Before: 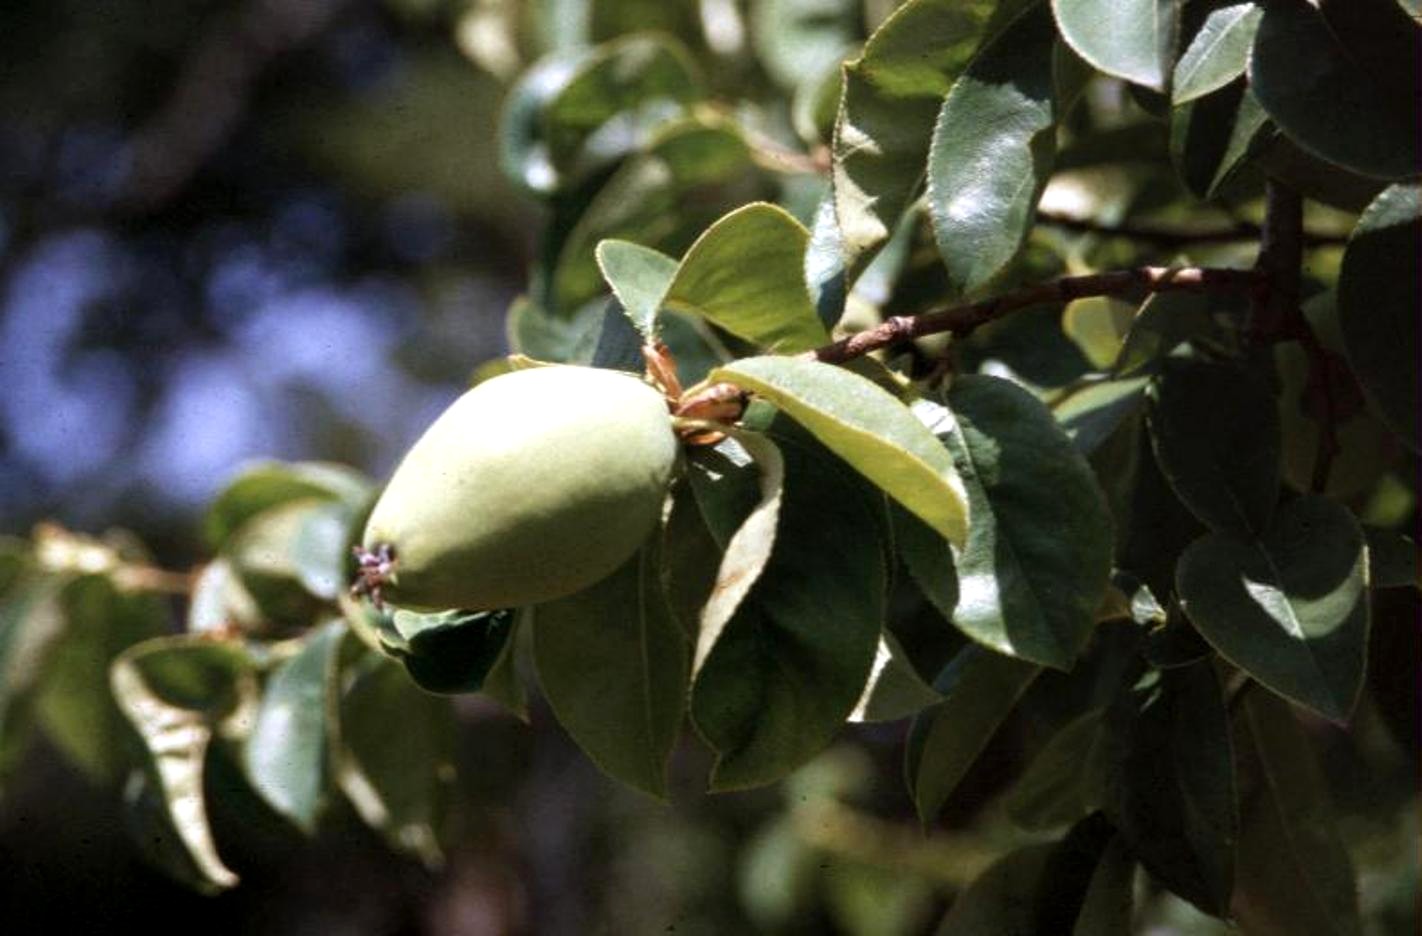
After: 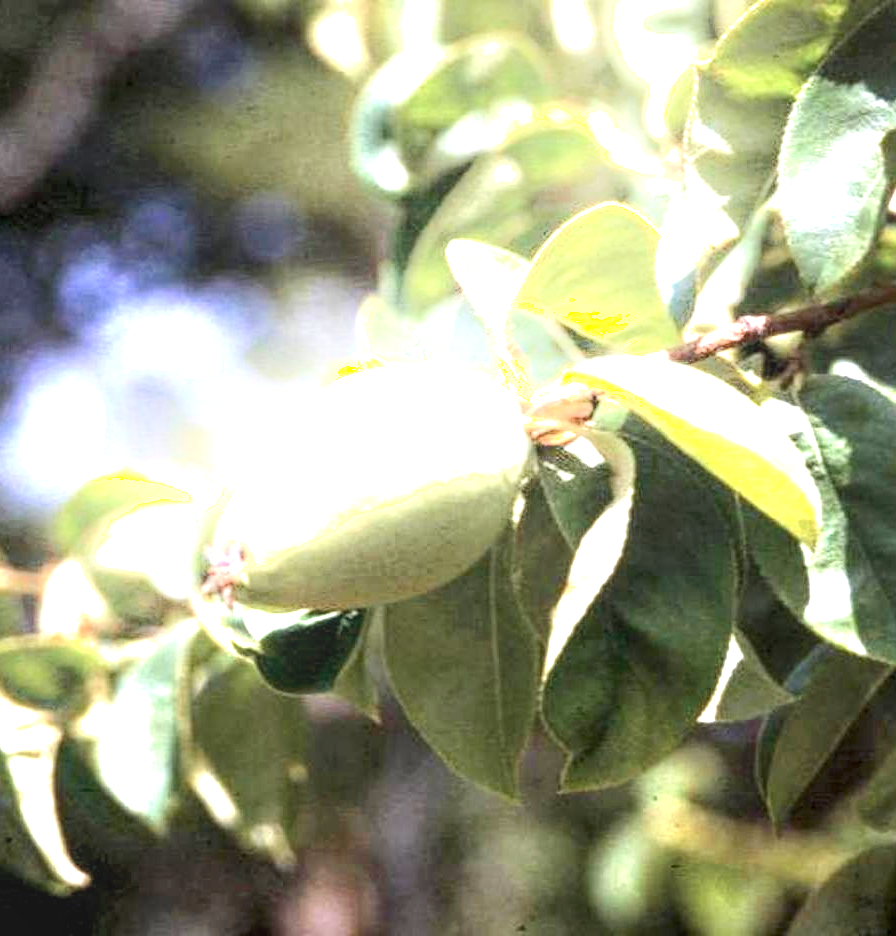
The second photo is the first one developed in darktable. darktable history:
crop: left 10.509%, right 26.426%
shadows and highlights: highlights 72.52, soften with gaussian
local contrast: on, module defaults
exposure: black level correction 0, exposure 1.92 EV, compensate exposure bias true, compensate highlight preservation false
